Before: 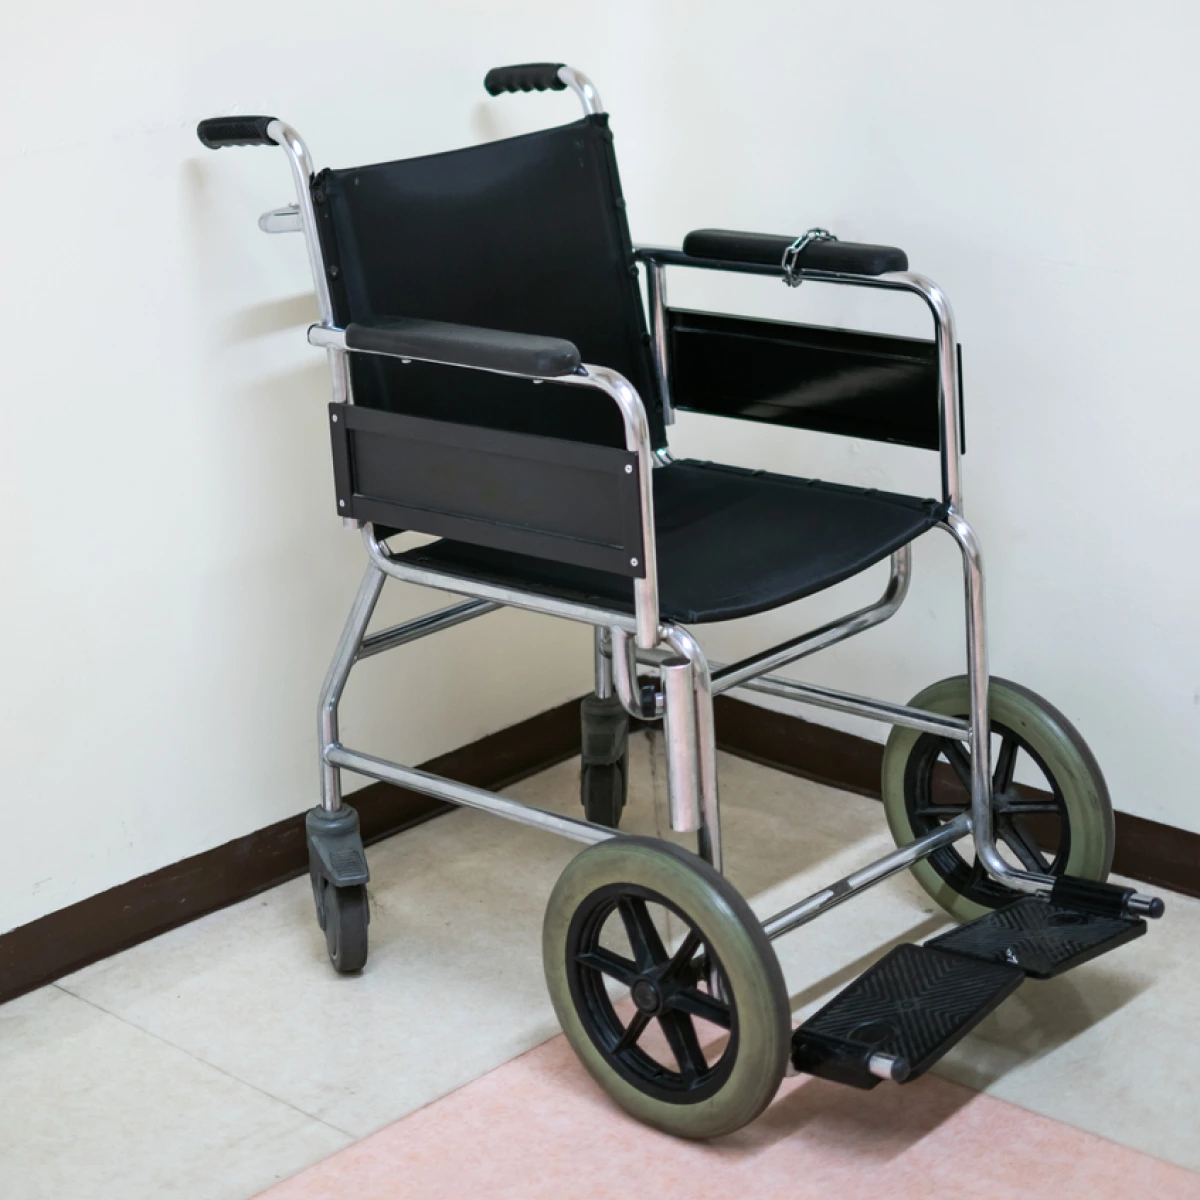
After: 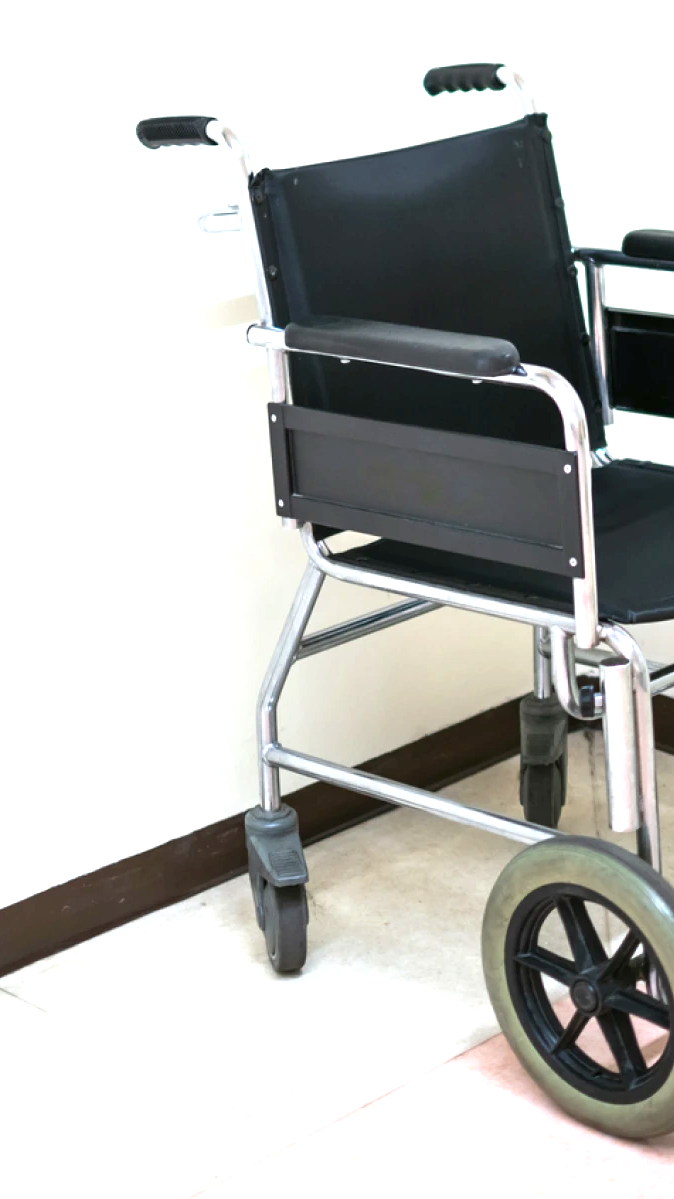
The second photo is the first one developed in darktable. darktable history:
exposure: black level correction 0, exposure 1 EV, compensate exposure bias true, compensate highlight preservation false
crop: left 5.141%, right 38.61%
